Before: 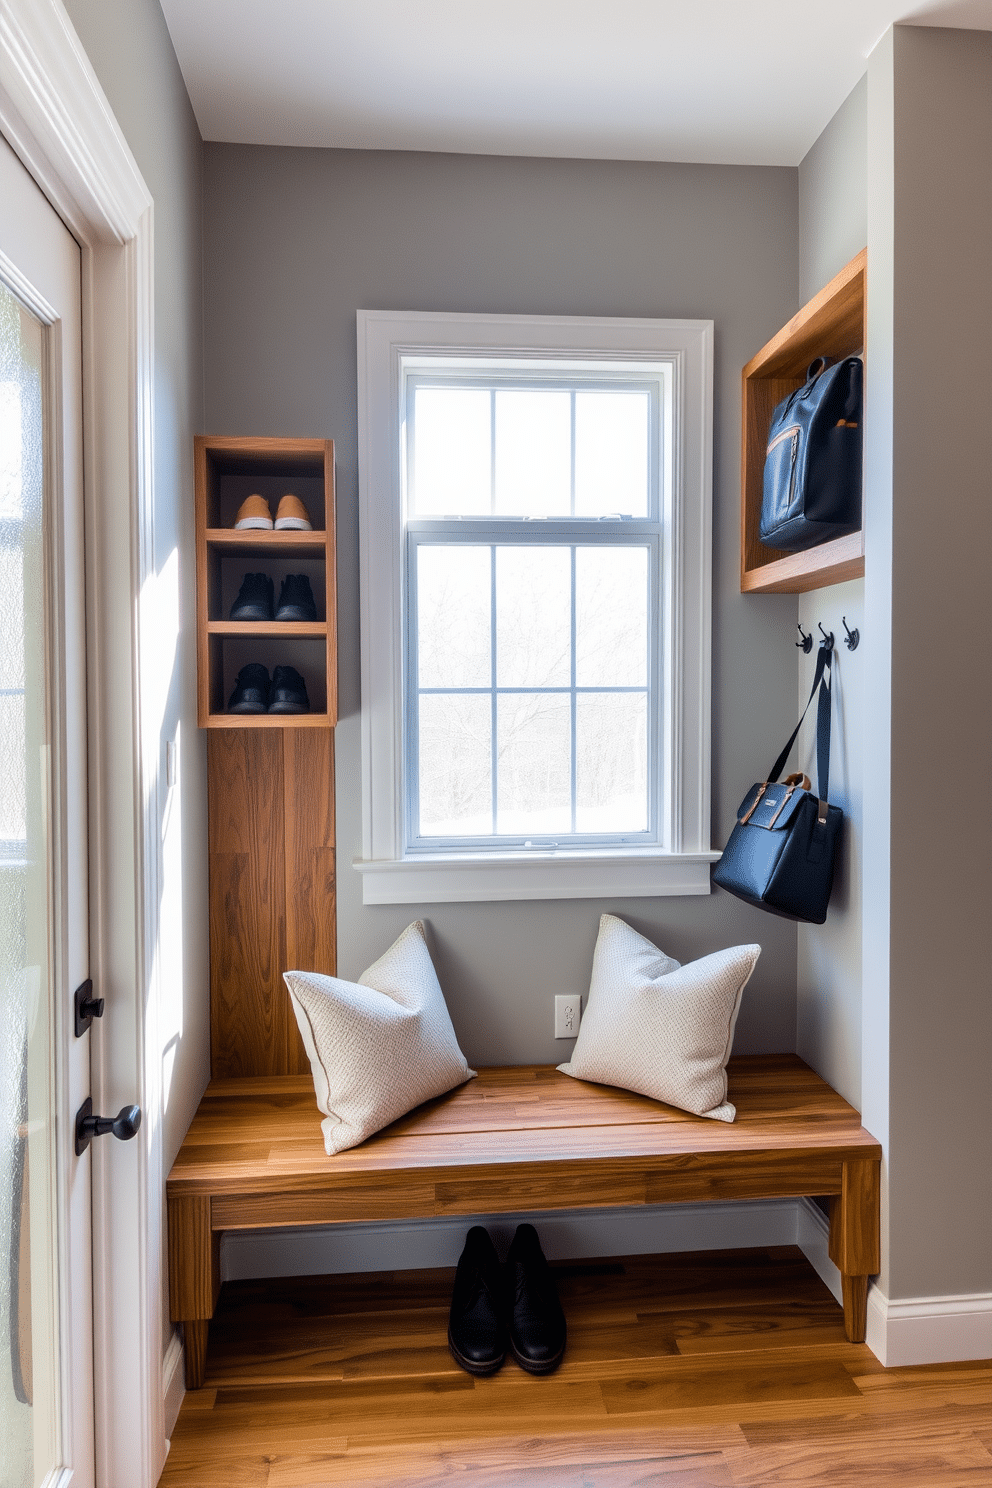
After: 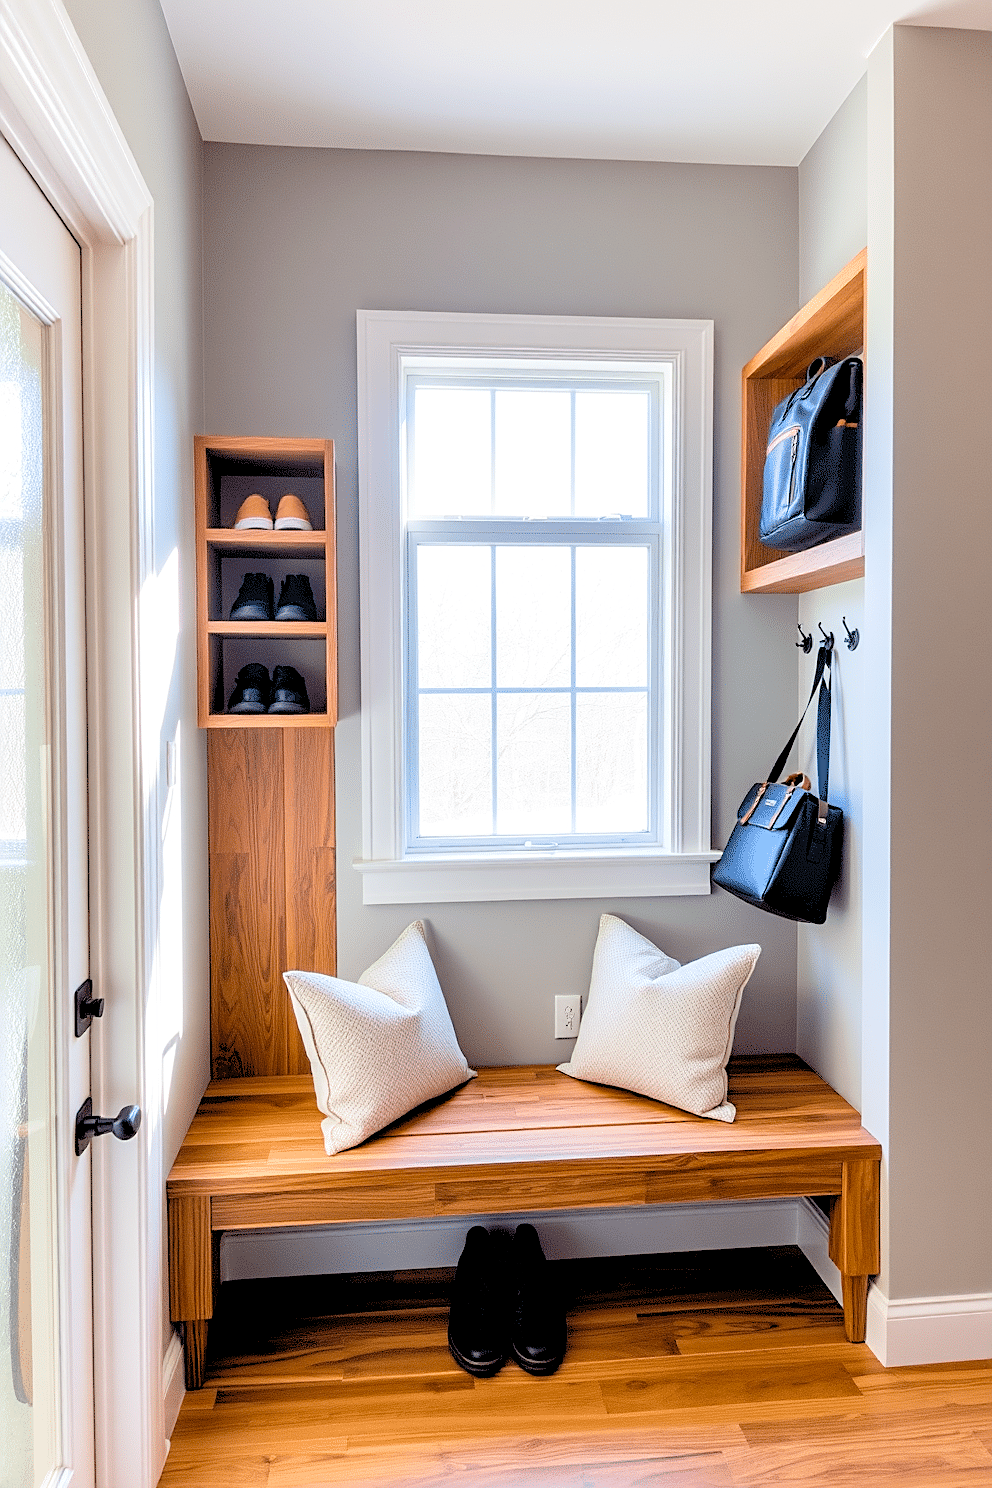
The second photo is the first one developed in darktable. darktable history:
sharpen: on, module defaults
levels: levels [0.072, 0.414, 0.976]
